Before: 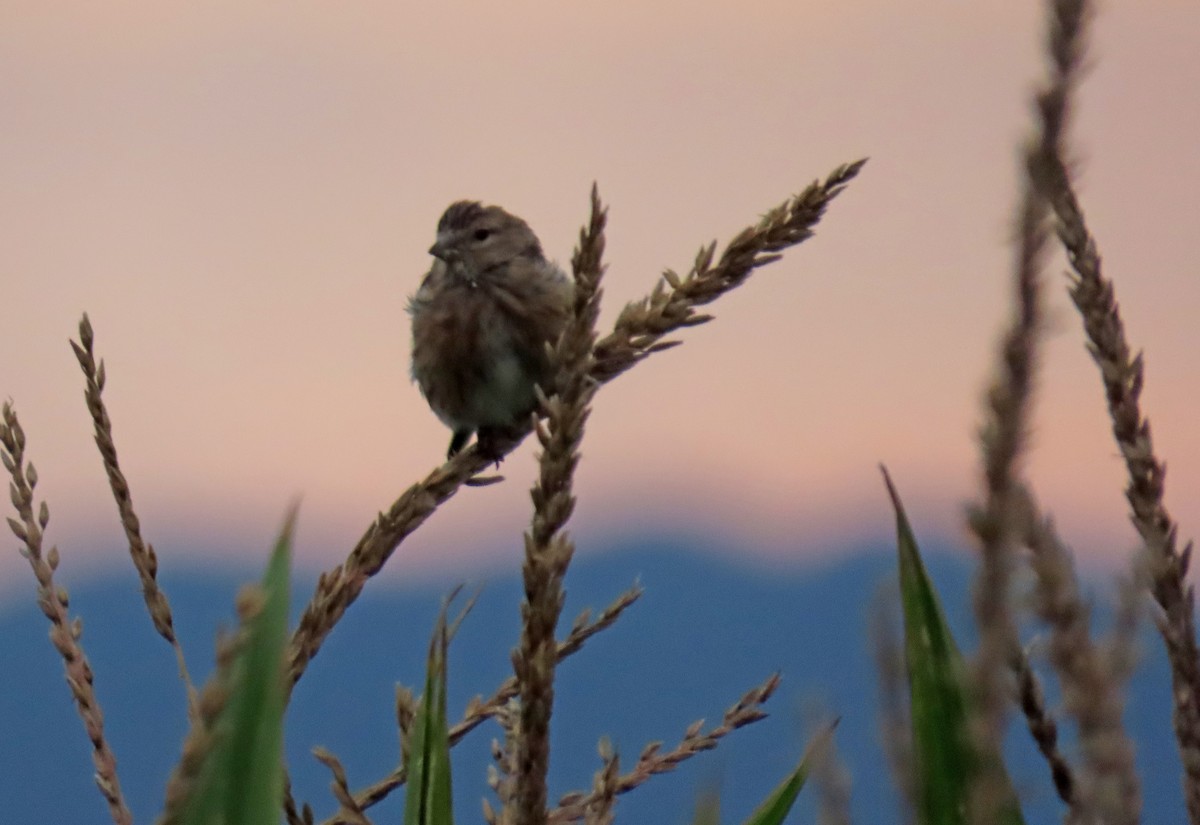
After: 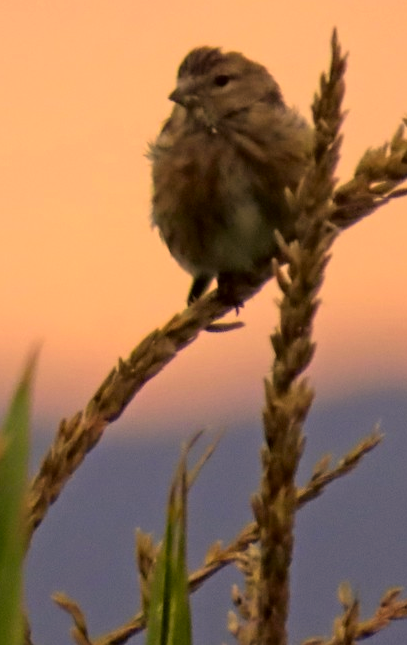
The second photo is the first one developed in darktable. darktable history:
crop and rotate: left 21.723%, top 18.772%, right 44.306%, bottom 2.967%
color correction: highlights a* 18.66, highlights b* 35.7, shadows a* 1.81, shadows b* 6.03, saturation 1.04
exposure: exposure 0.265 EV, compensate highlight preservation false
